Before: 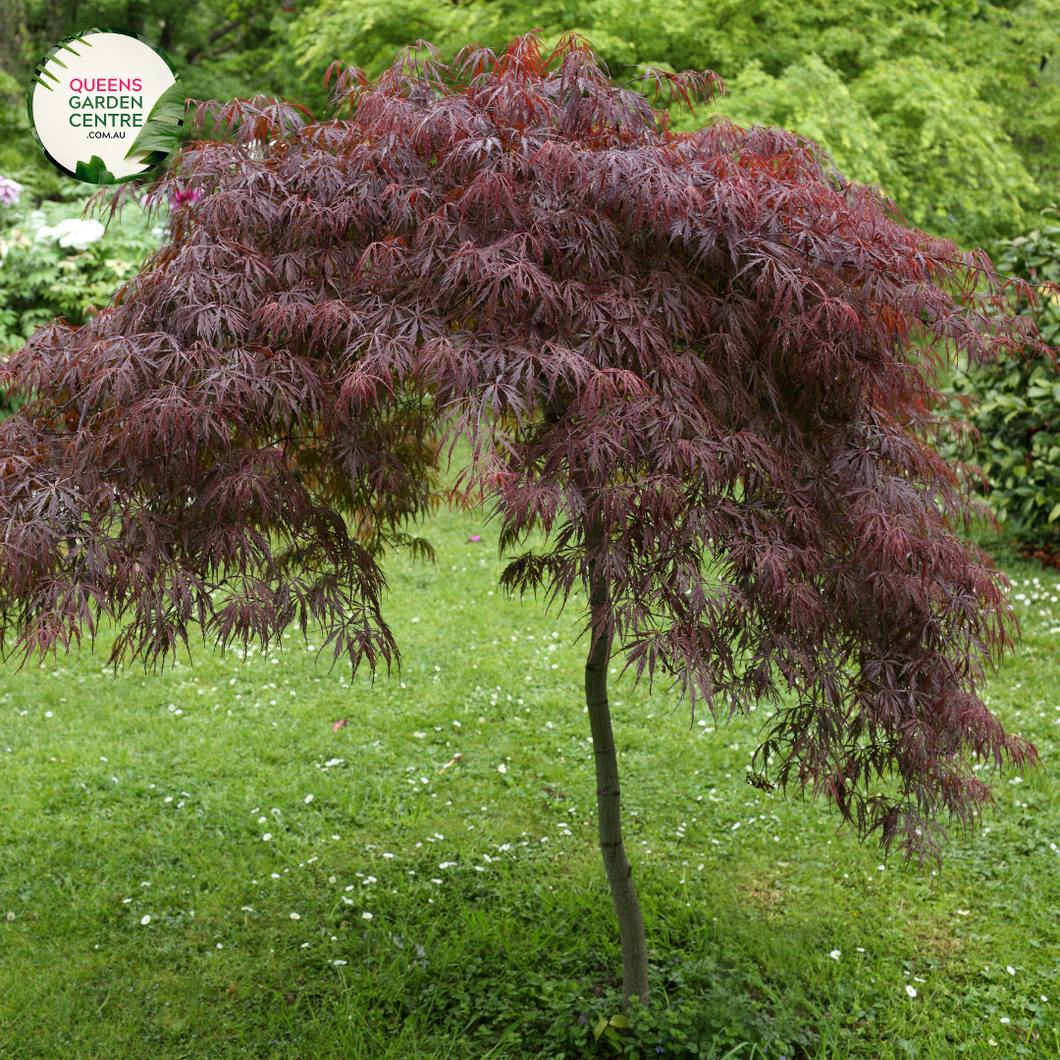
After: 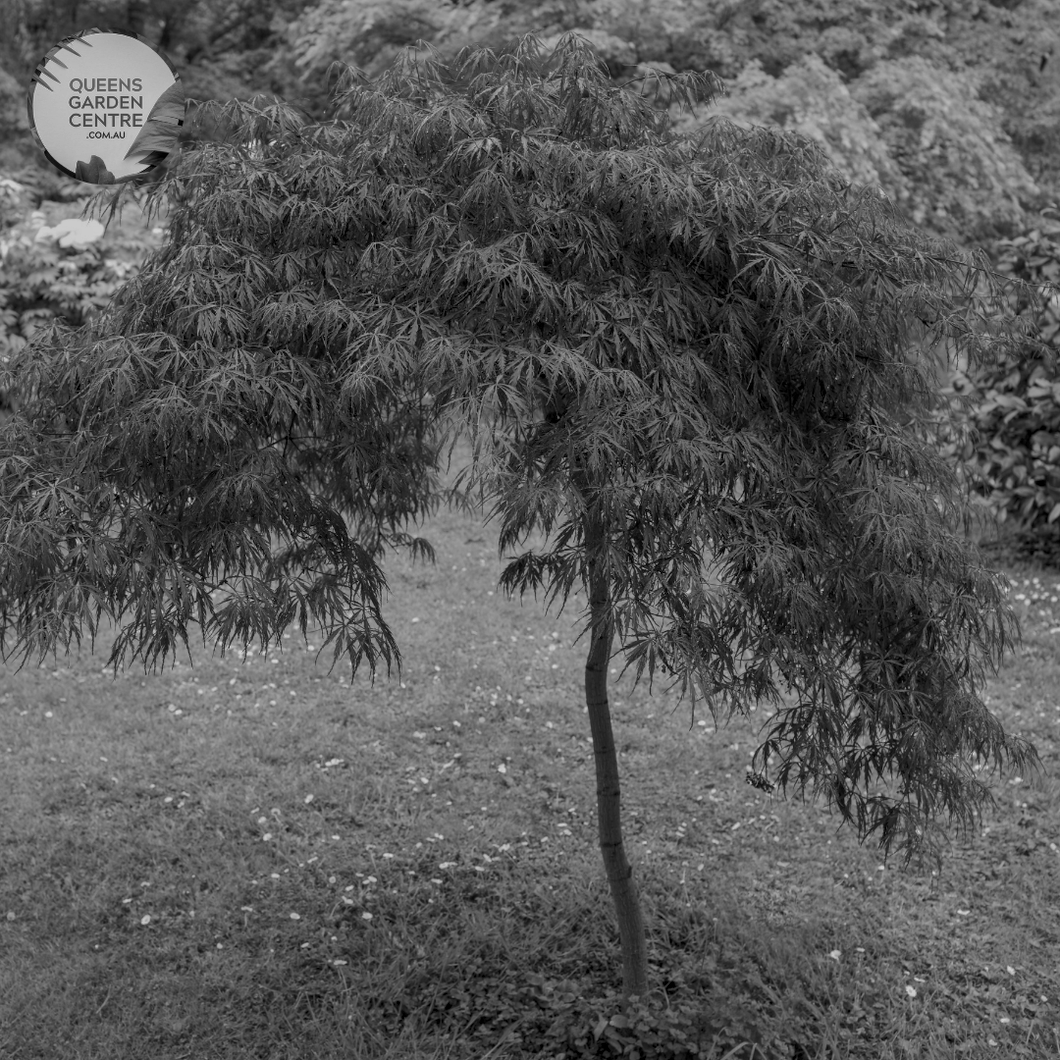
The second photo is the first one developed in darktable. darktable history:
tone equalizer: -8 EV -0.55 EV
local contrast: on, module defaults
monochrome: a 79.32, b 81.83, size 1.1
shadows and highlights: on, module defaults
